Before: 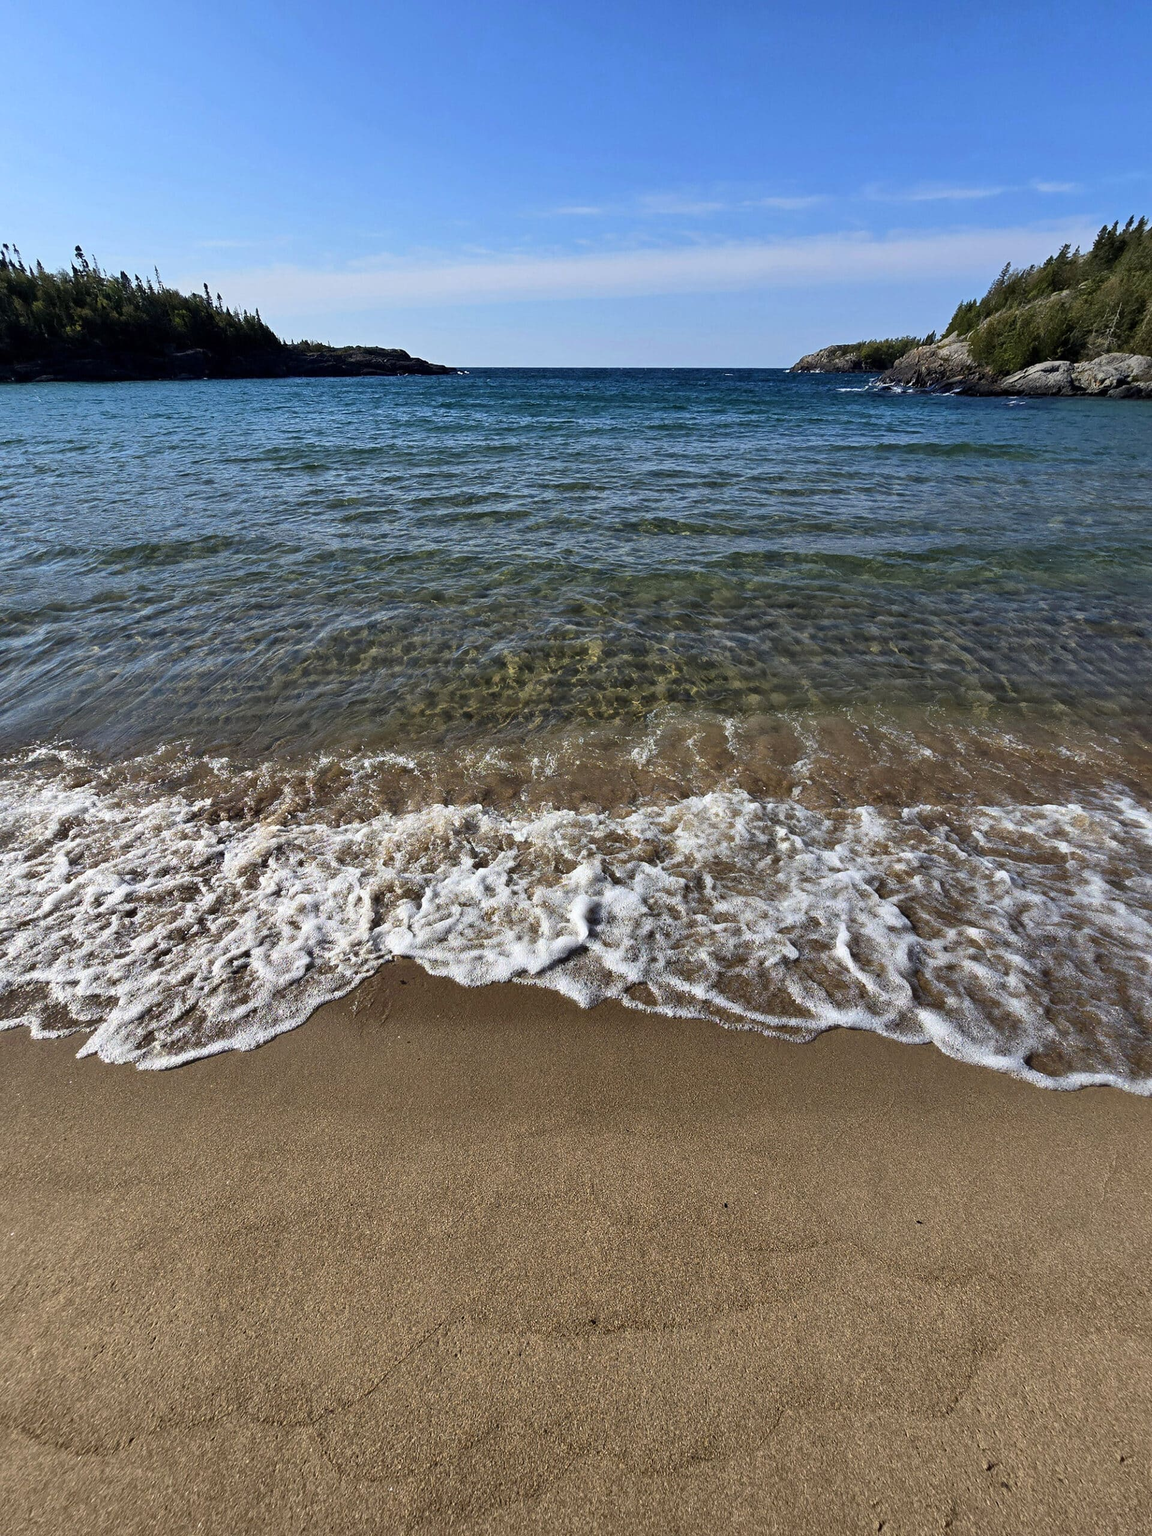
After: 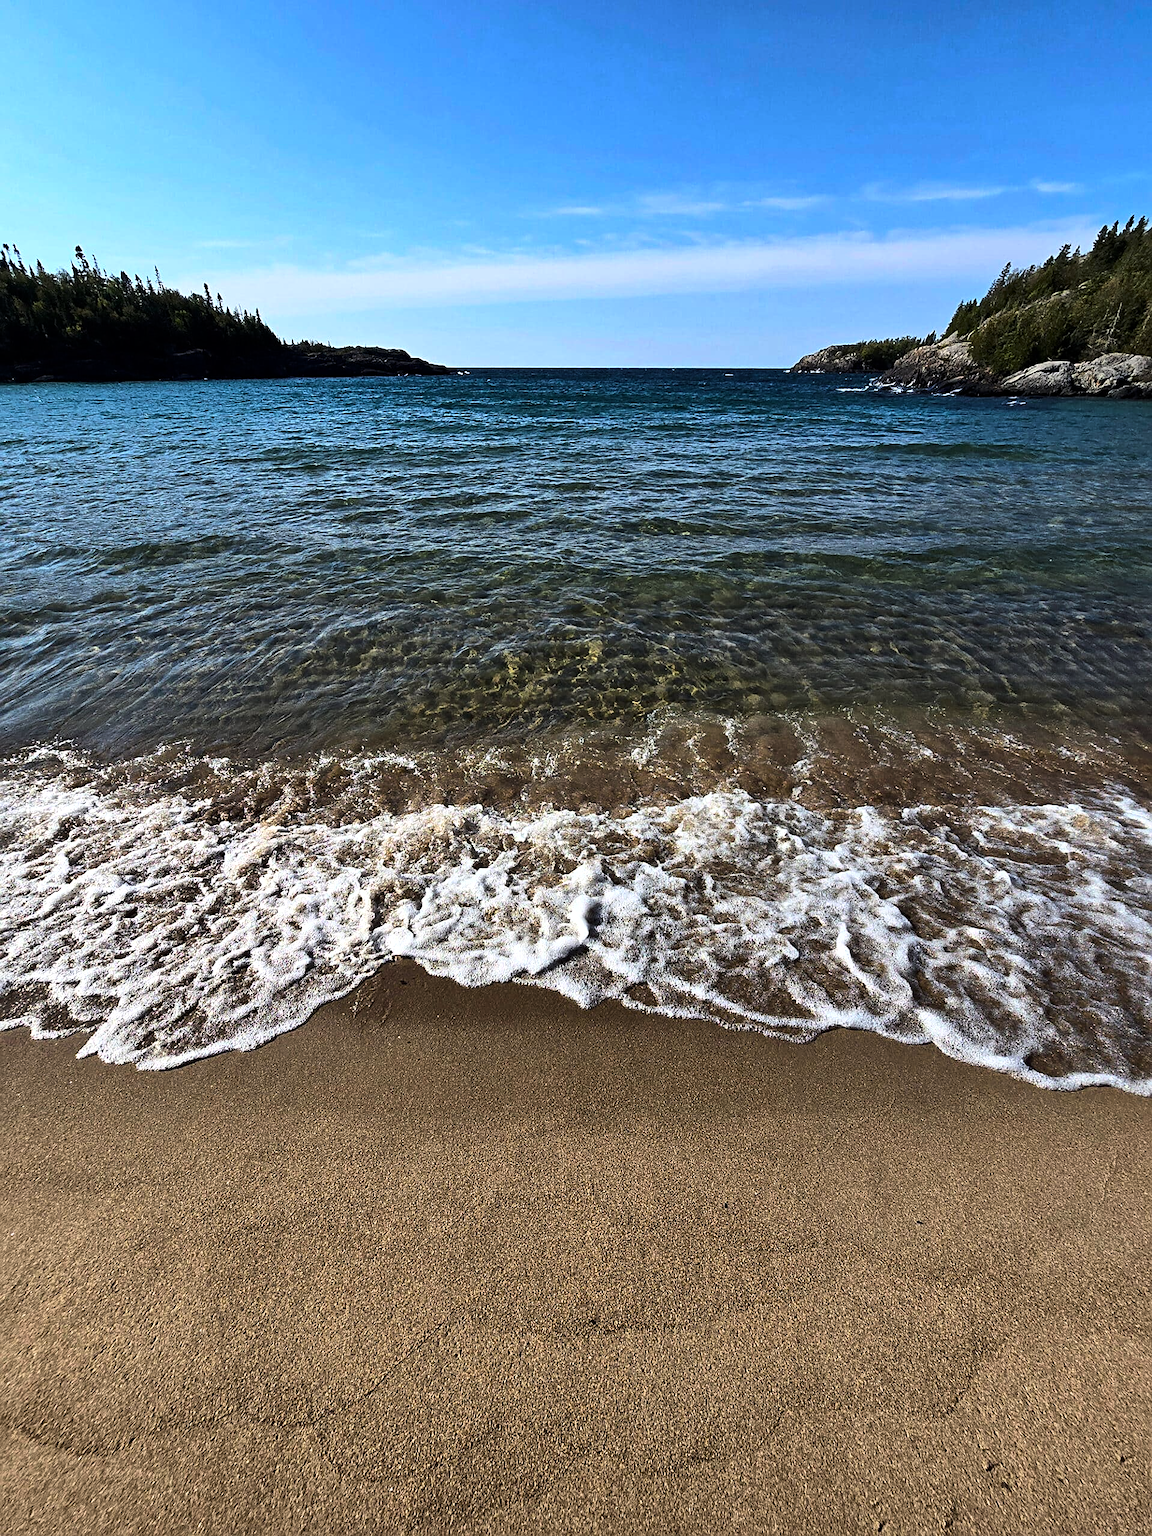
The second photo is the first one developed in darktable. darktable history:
levels: levels [0, 0.476, 0.951]
shadows and highlights: shadows -20, white point adjustment -2, highlights -35
sharpen: on, module defaults
tone curve: curves: ch0 [(0, 0) (0.004, 0.001) (0.133, 0.078) (0.325, 0.241) (0.832, 0.917) (1, 1)], color space Lab, linked channels, preserve colors none
